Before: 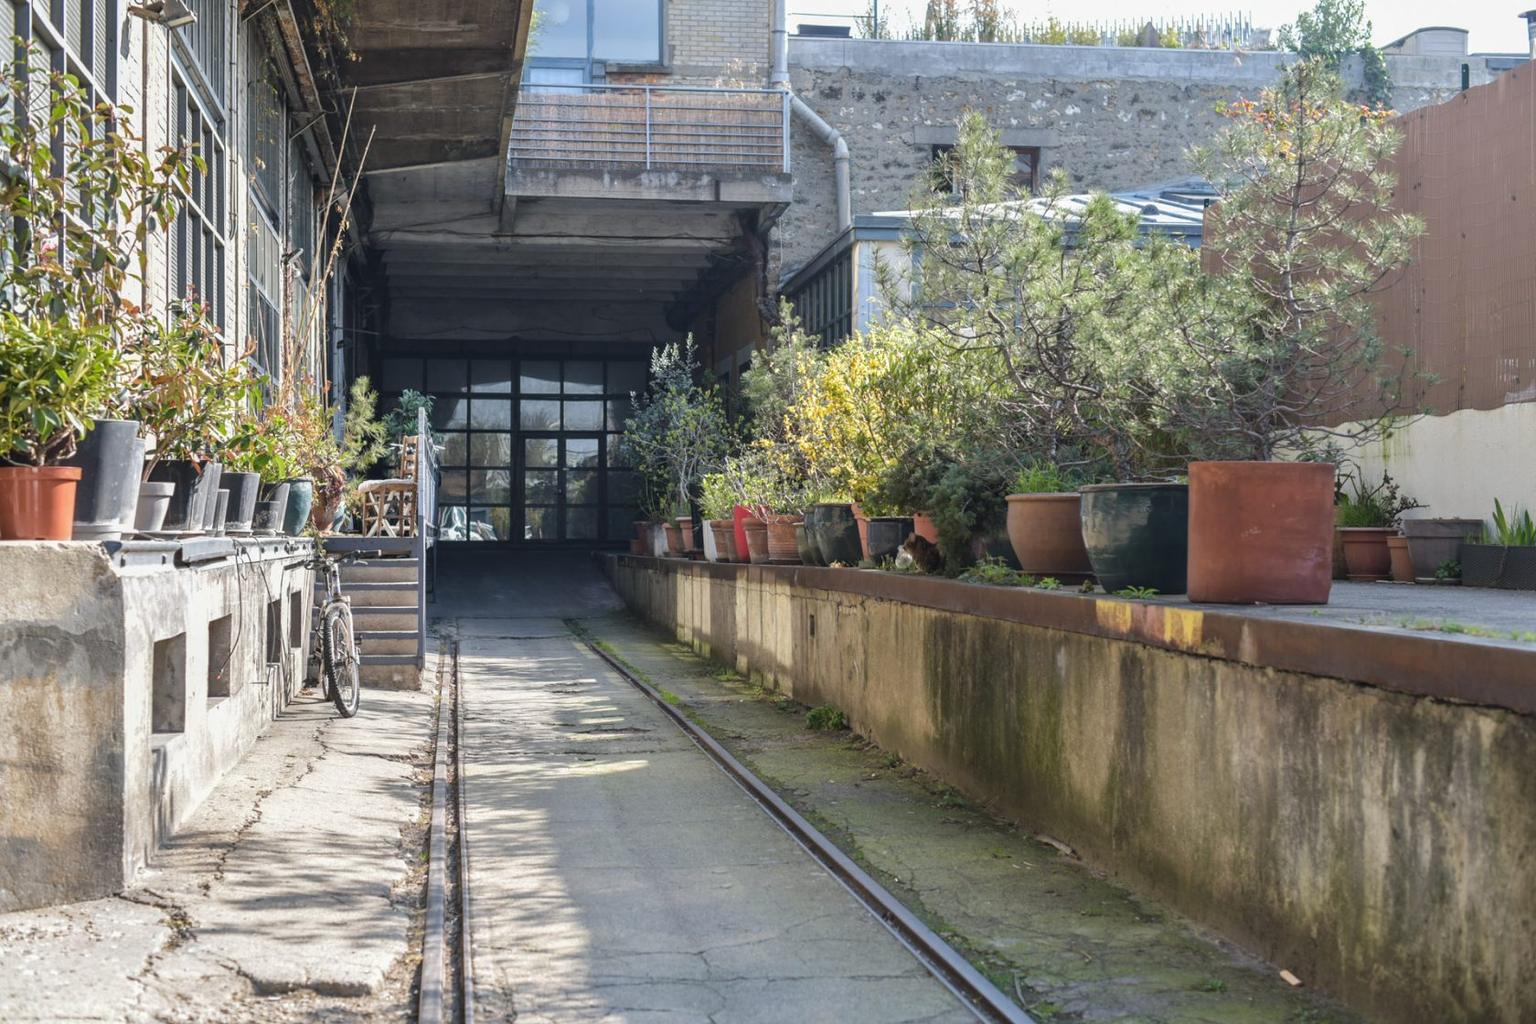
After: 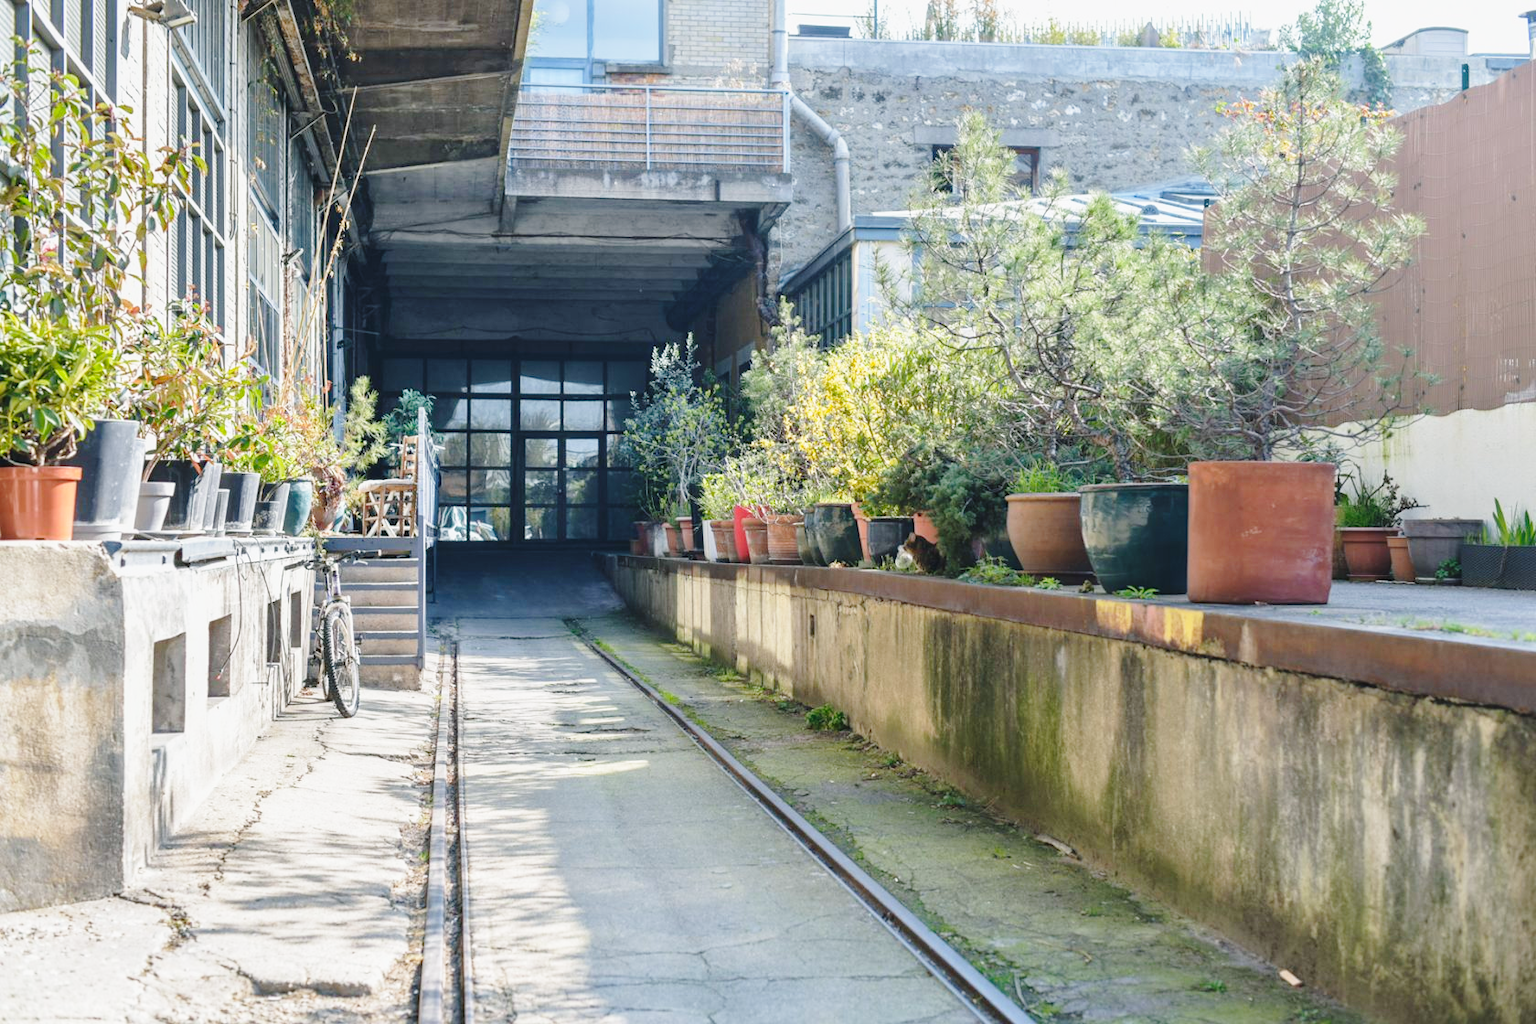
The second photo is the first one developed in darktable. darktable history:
color balance rgb: power › chroma 0.527%, power › hue 215.06°, perceptual saturation grading › global saturation 3.155%, contrast -9.55%
base curve: curves: ch0 [(0, 0) (0.028, 0.03) (0.121, 0.232) (0.46, 0.748) (0.859, 0.968) (1, 1)], preserve colors none
